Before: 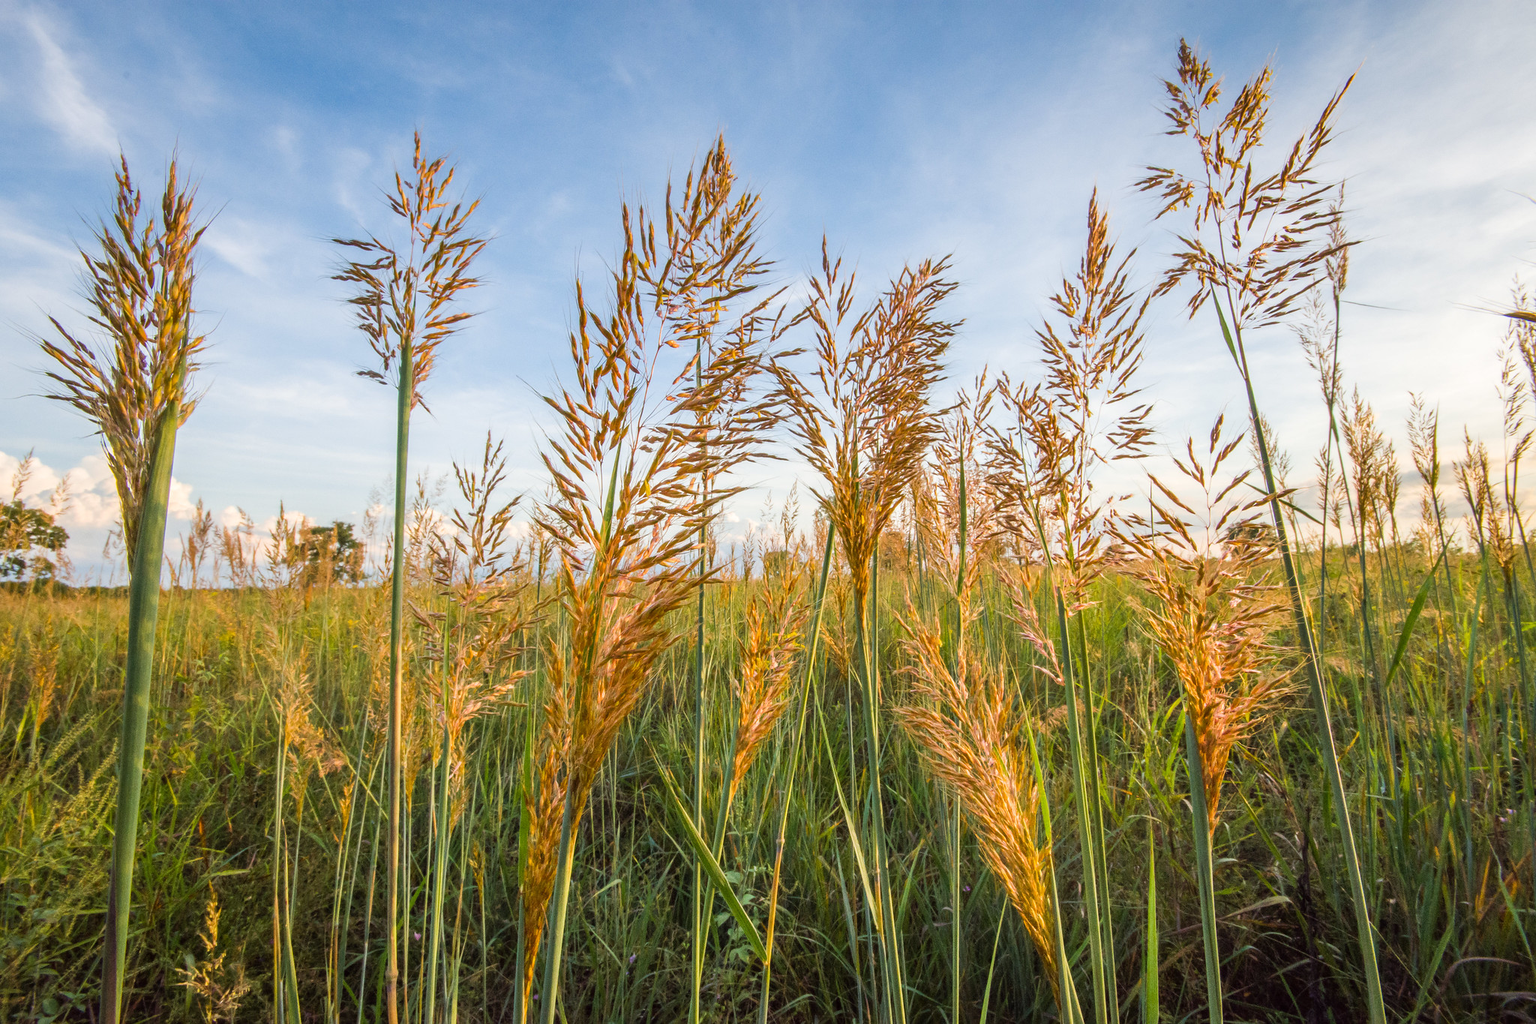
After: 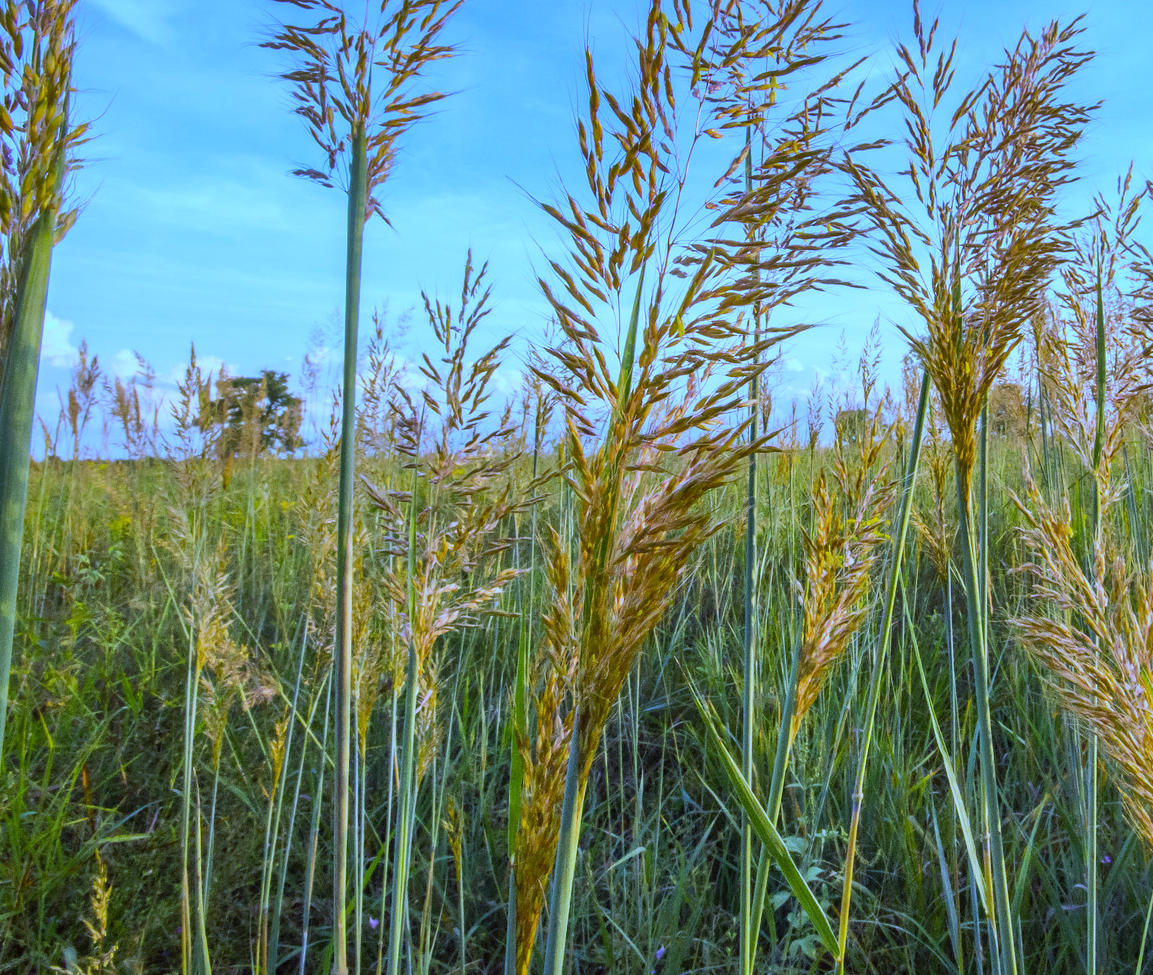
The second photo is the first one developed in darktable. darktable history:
shadows and highlights: on, module defaults
contrast brightness saturation: contrast 0.14
crop: left 8.966%, top 23.852%, right 34.699%, bottom 4.703%
white balance: red 0.766, blue 1.537
